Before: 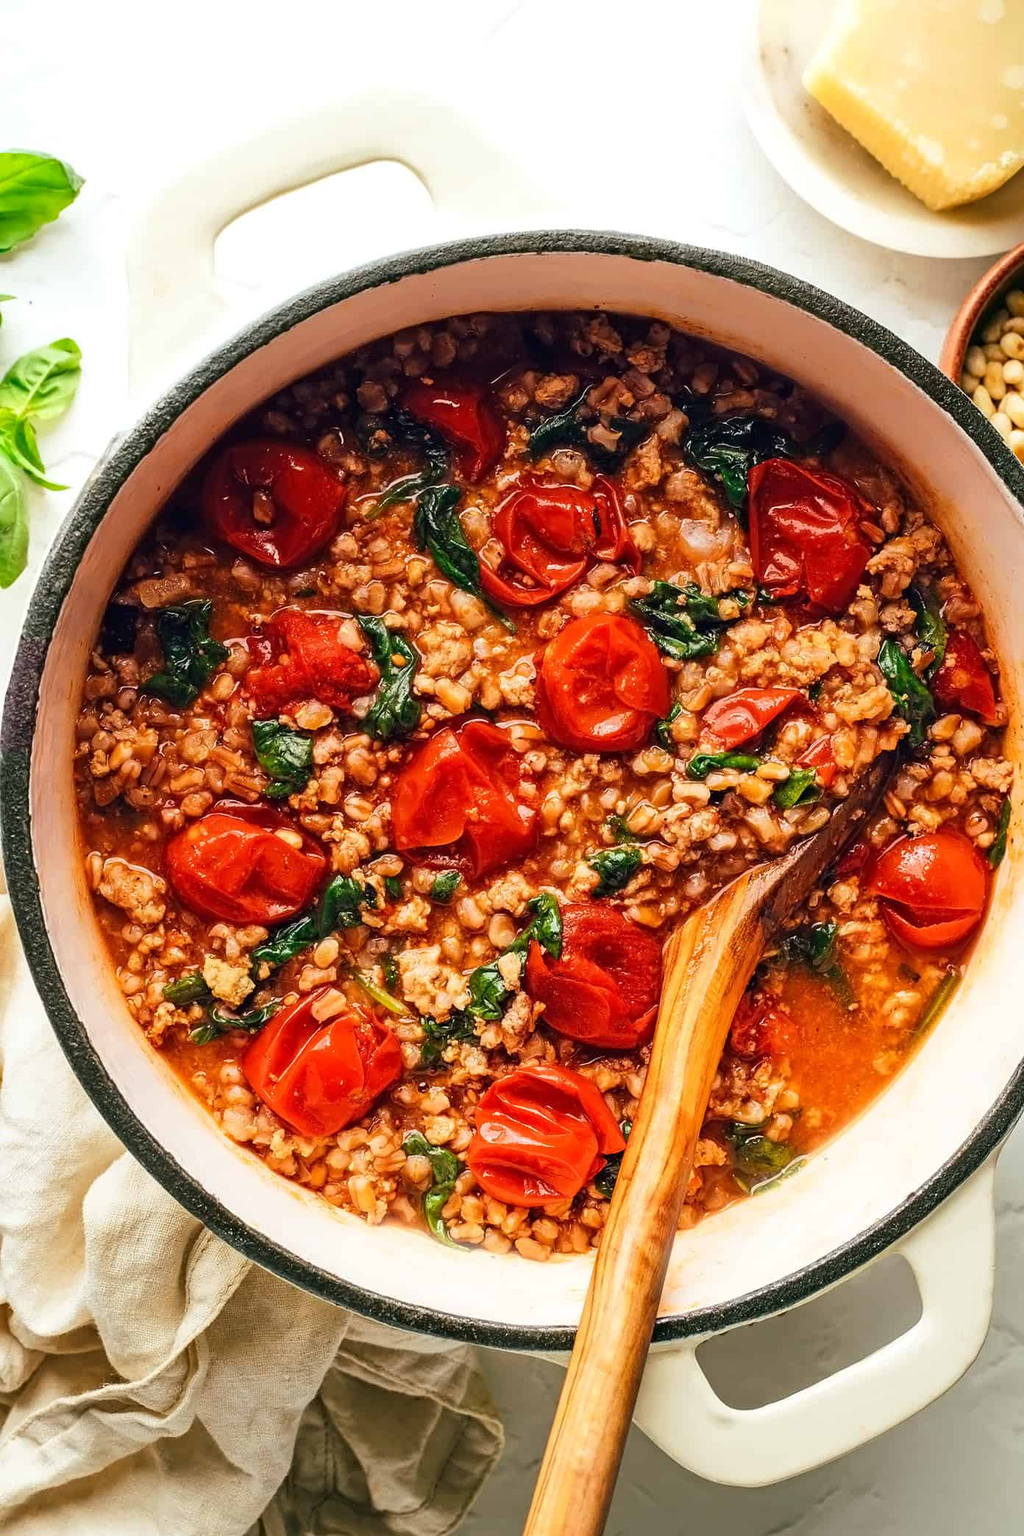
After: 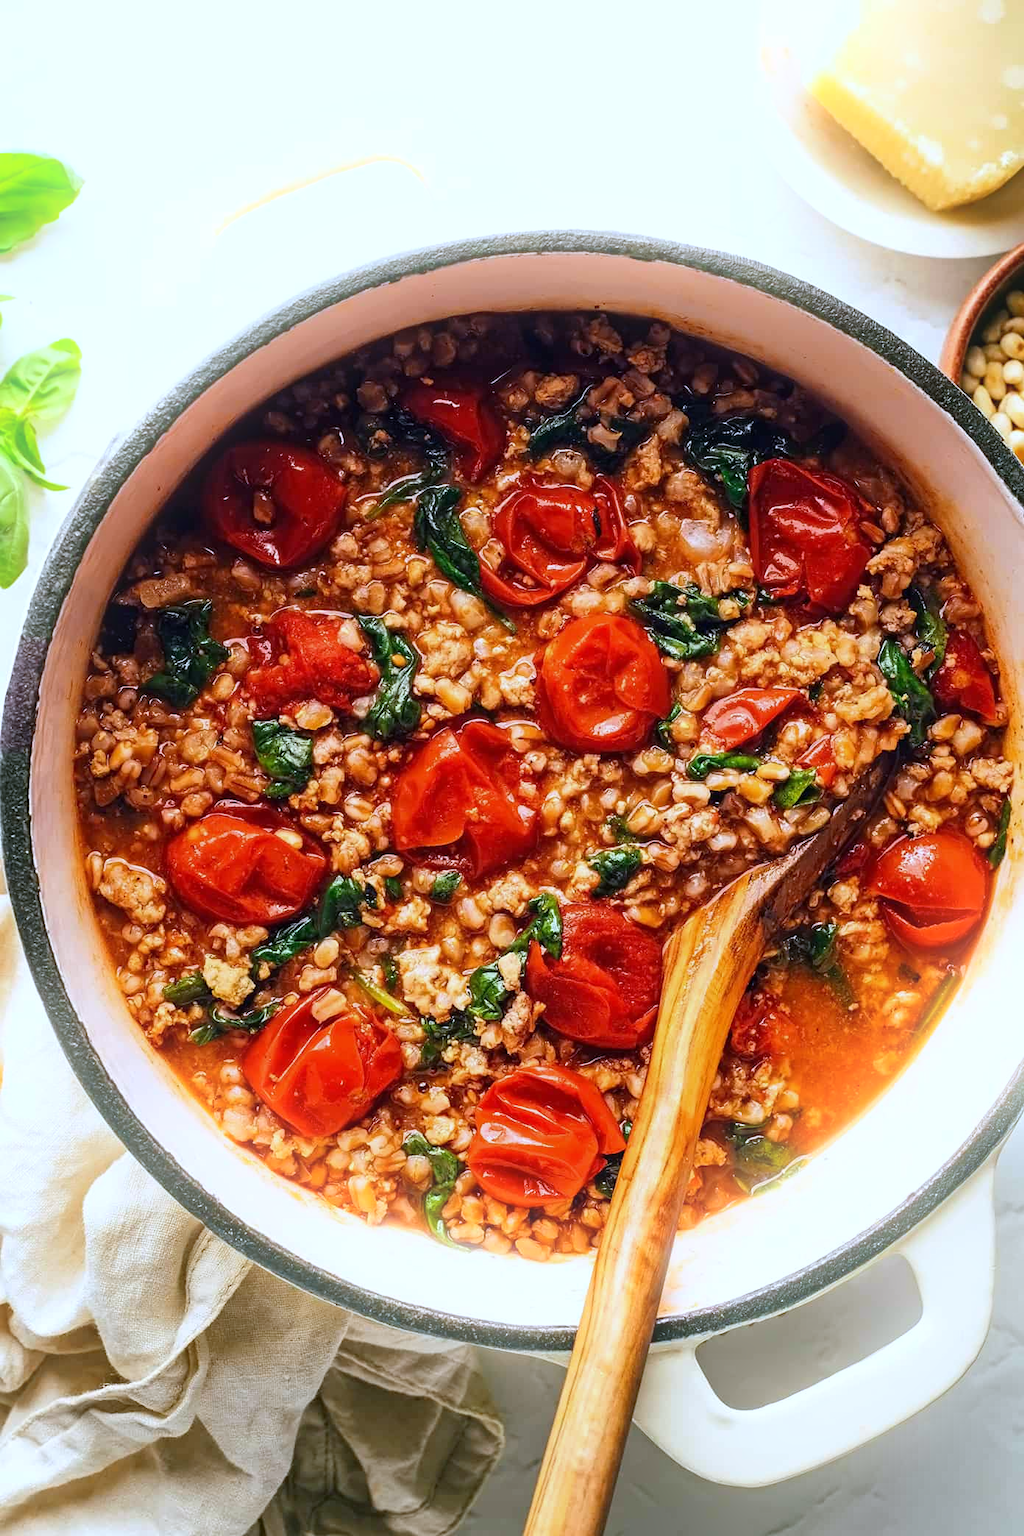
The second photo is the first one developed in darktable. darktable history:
bloom: size 15%, threshold 97%, strength 7%
white balance: red 0.948, green 1.02, blue 1.176
